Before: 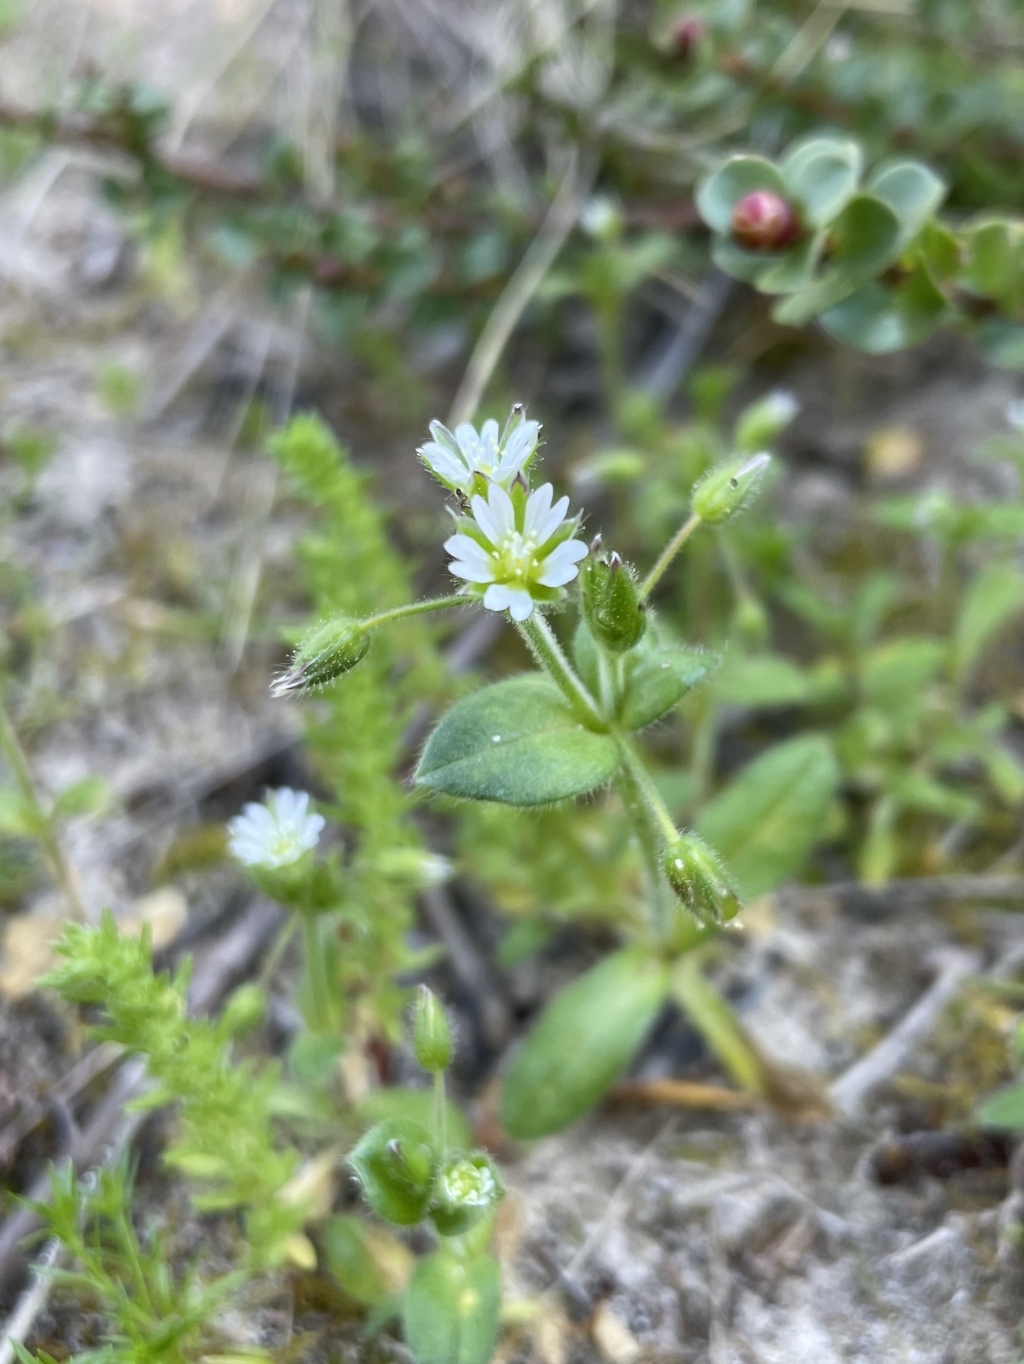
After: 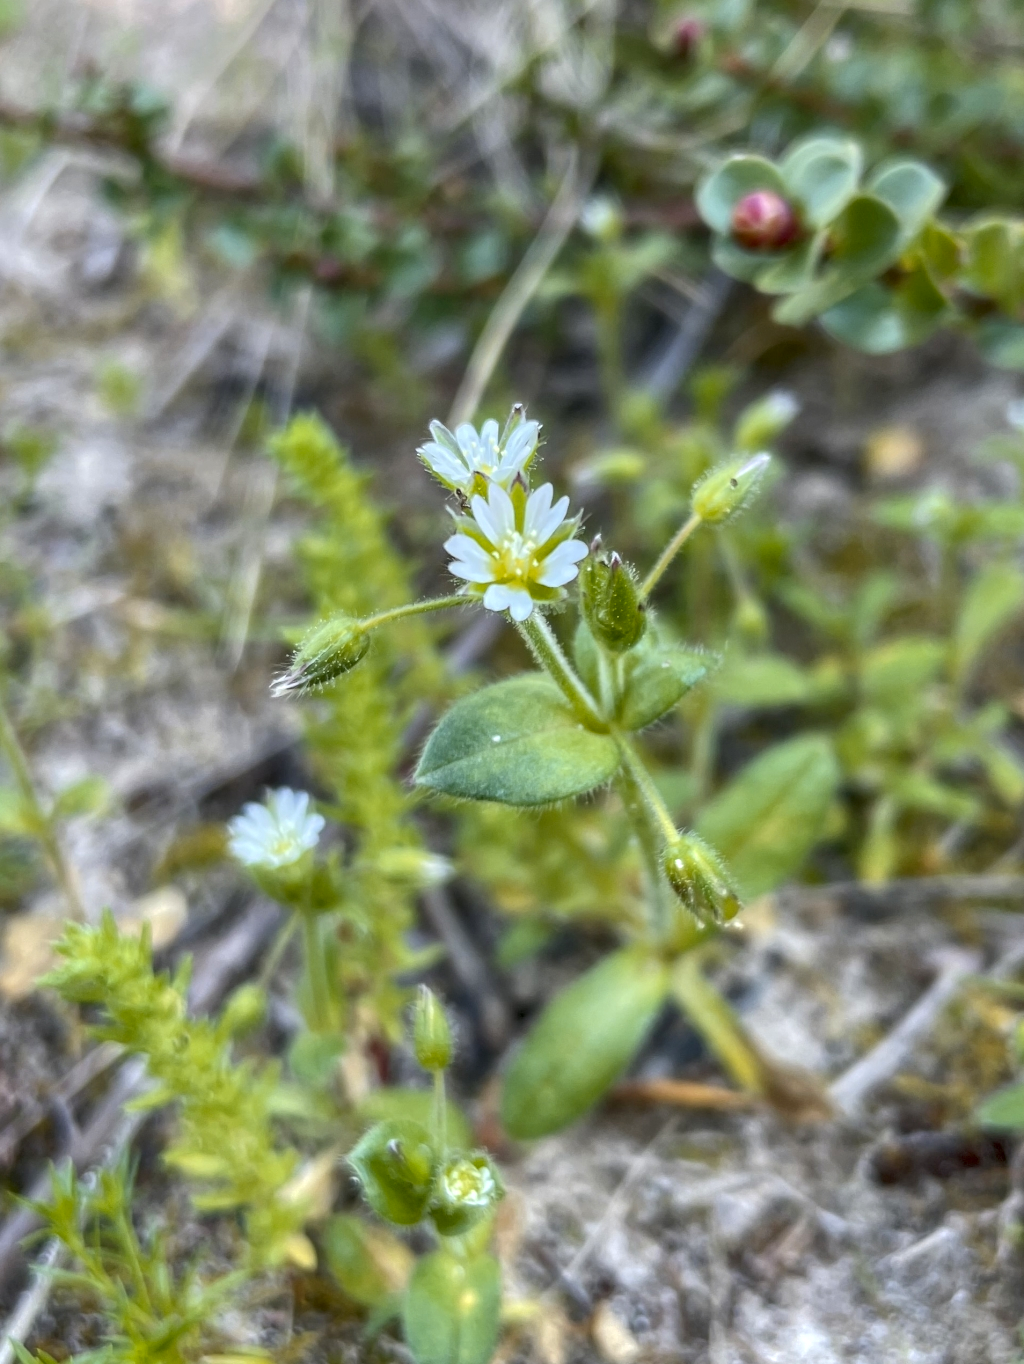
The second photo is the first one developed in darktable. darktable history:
shadows and highlights: on, module defaults
local contrast: detail 130%
color zones: curves: ch1 [(0.235, 0.558) (0.75, 0.5)]; ch2 [(0.25, 0.462) (0.749, 0.457)]
